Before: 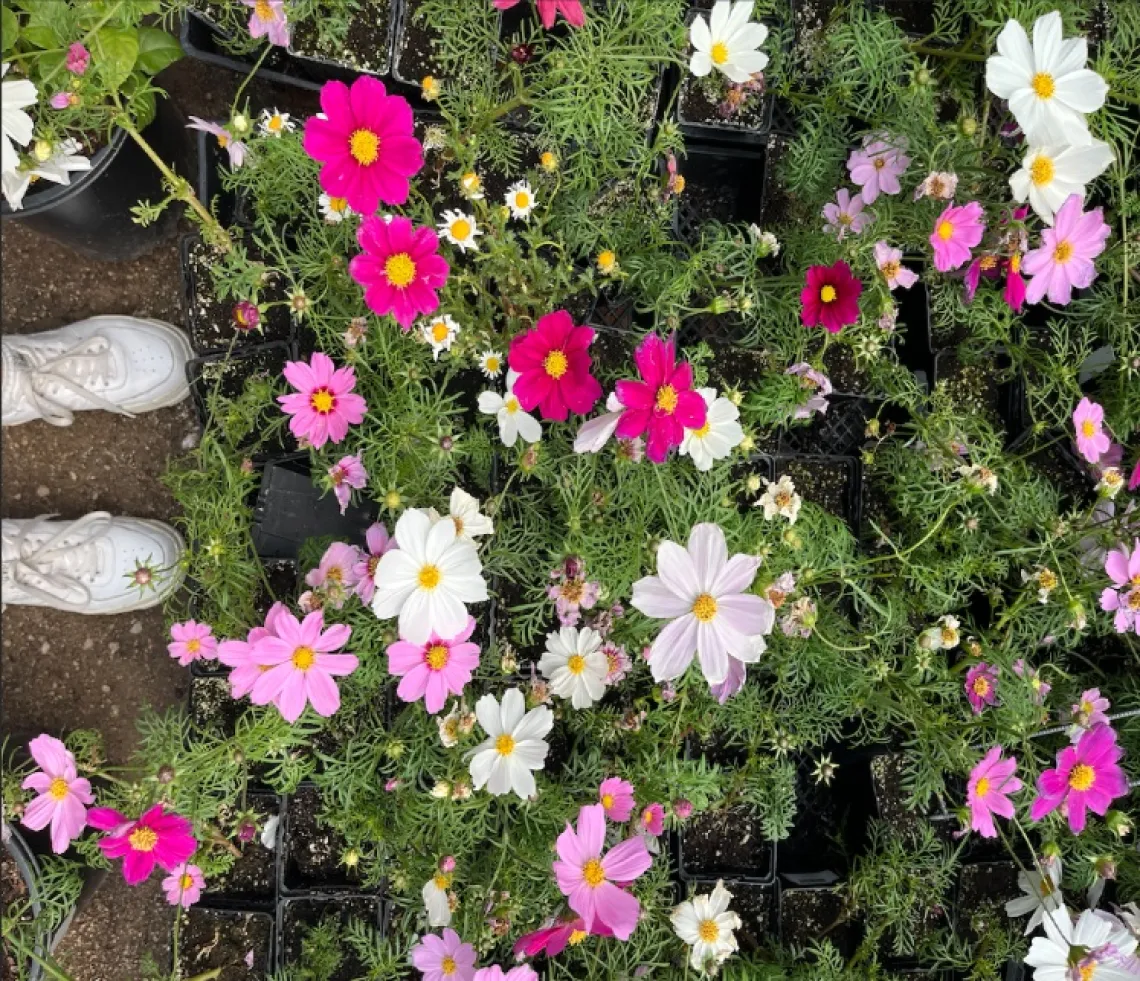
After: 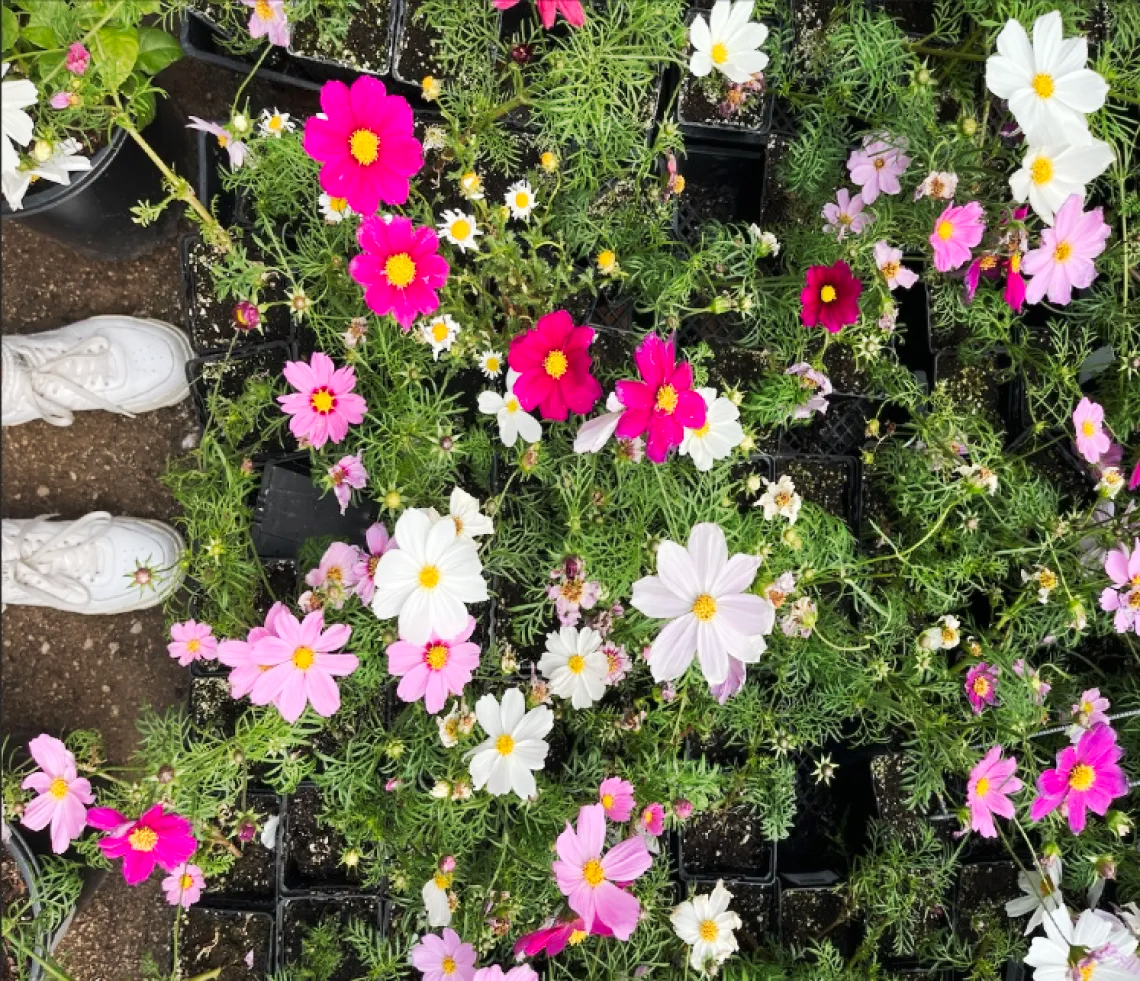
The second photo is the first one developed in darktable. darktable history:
contrast brightness saturation: contrast 0.049
tone curve: curves: ch0 [(0, 0) (0.003, 0.006) (0.011, 0.015) (0.025, 0.032) (0.044, 0.054) (0.069, 0.079) (0.1, 0.111) (0.136, 0.146) (0.177, 0.186) (0.224, 0.229) (0.277, 0.286) (0.335, 0.348) (0.399, 0.426) (0.468, 0.514) (0.543, 0.609) (0.623, 0.706) (0.709, 0.789) (0.801, 0.862) (0.898, 0.926) (1, 1)], preserve colors none
